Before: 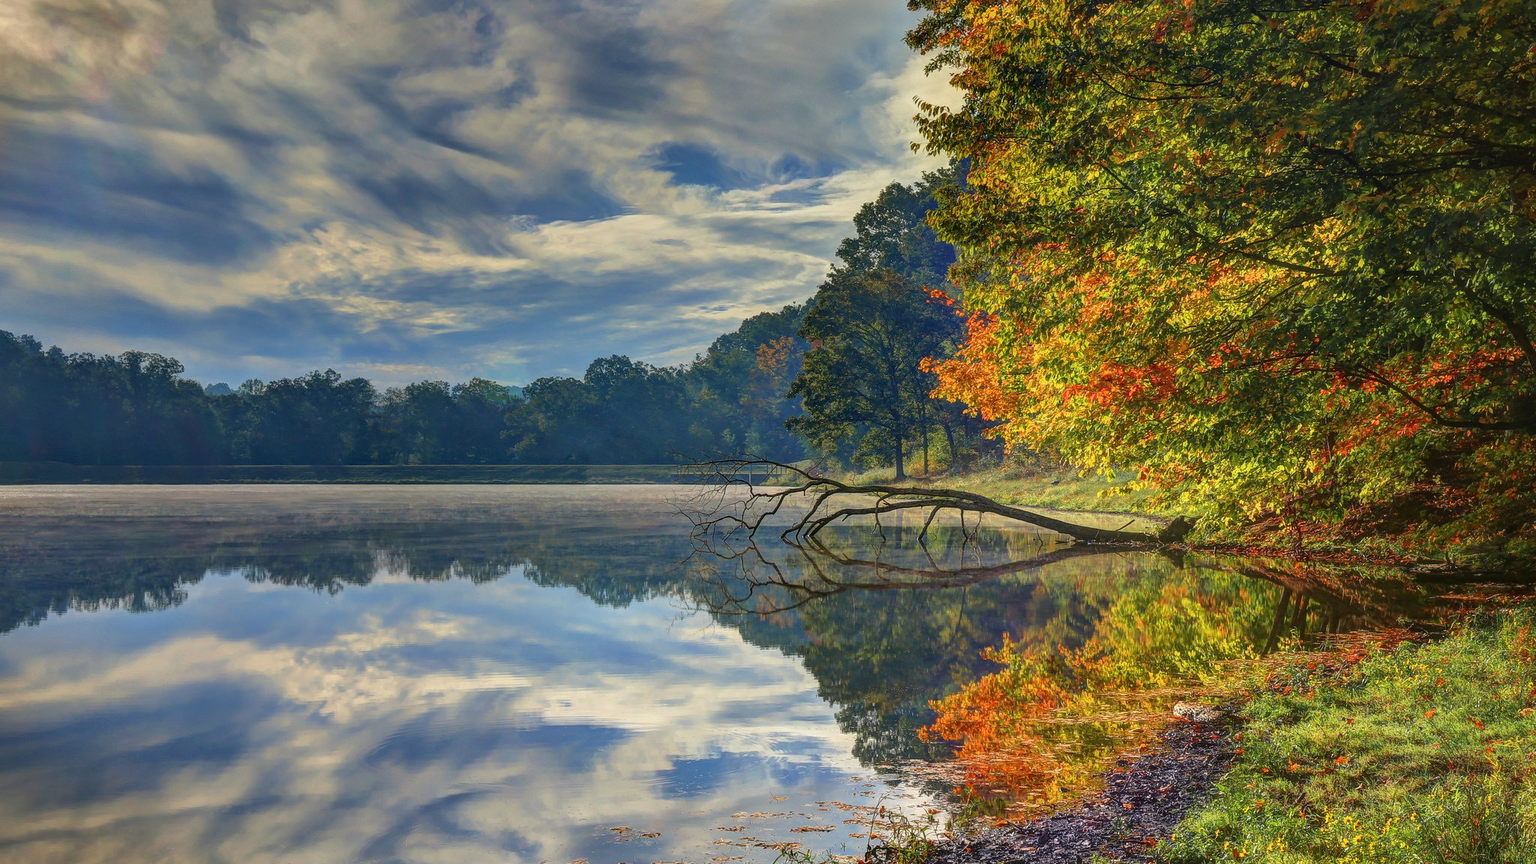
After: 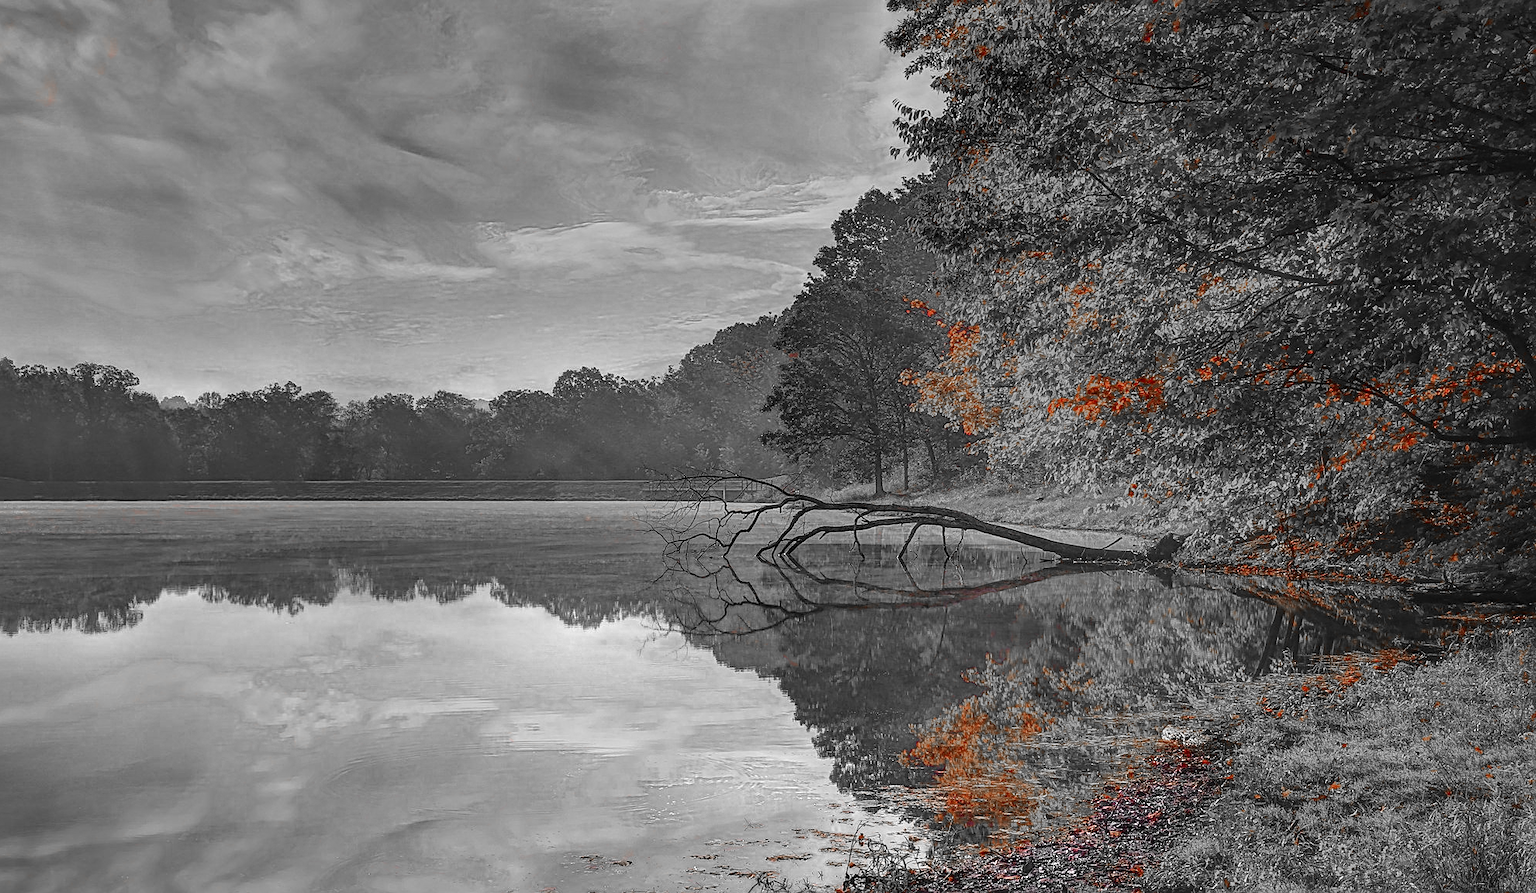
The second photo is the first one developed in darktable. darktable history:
crop and rotate: left 3.227%
color zones: curves: ch0 [(0, 0.352) (0.143, 0.407) (0.286, 0.386) (0.429, 0.431) (0.571, 0.829) (0.714, 0.853) (0.857, 0.833) (1, 0.352)]; ch1 [(0, 0.604) (0.072, 0.726) (0.096, 0.608) (0.205, 0.007) (0.571, -0.006) (0.839, -0.013) (0.857, -0.012) (1, 0.604)]
sharpen: on, module defaults
